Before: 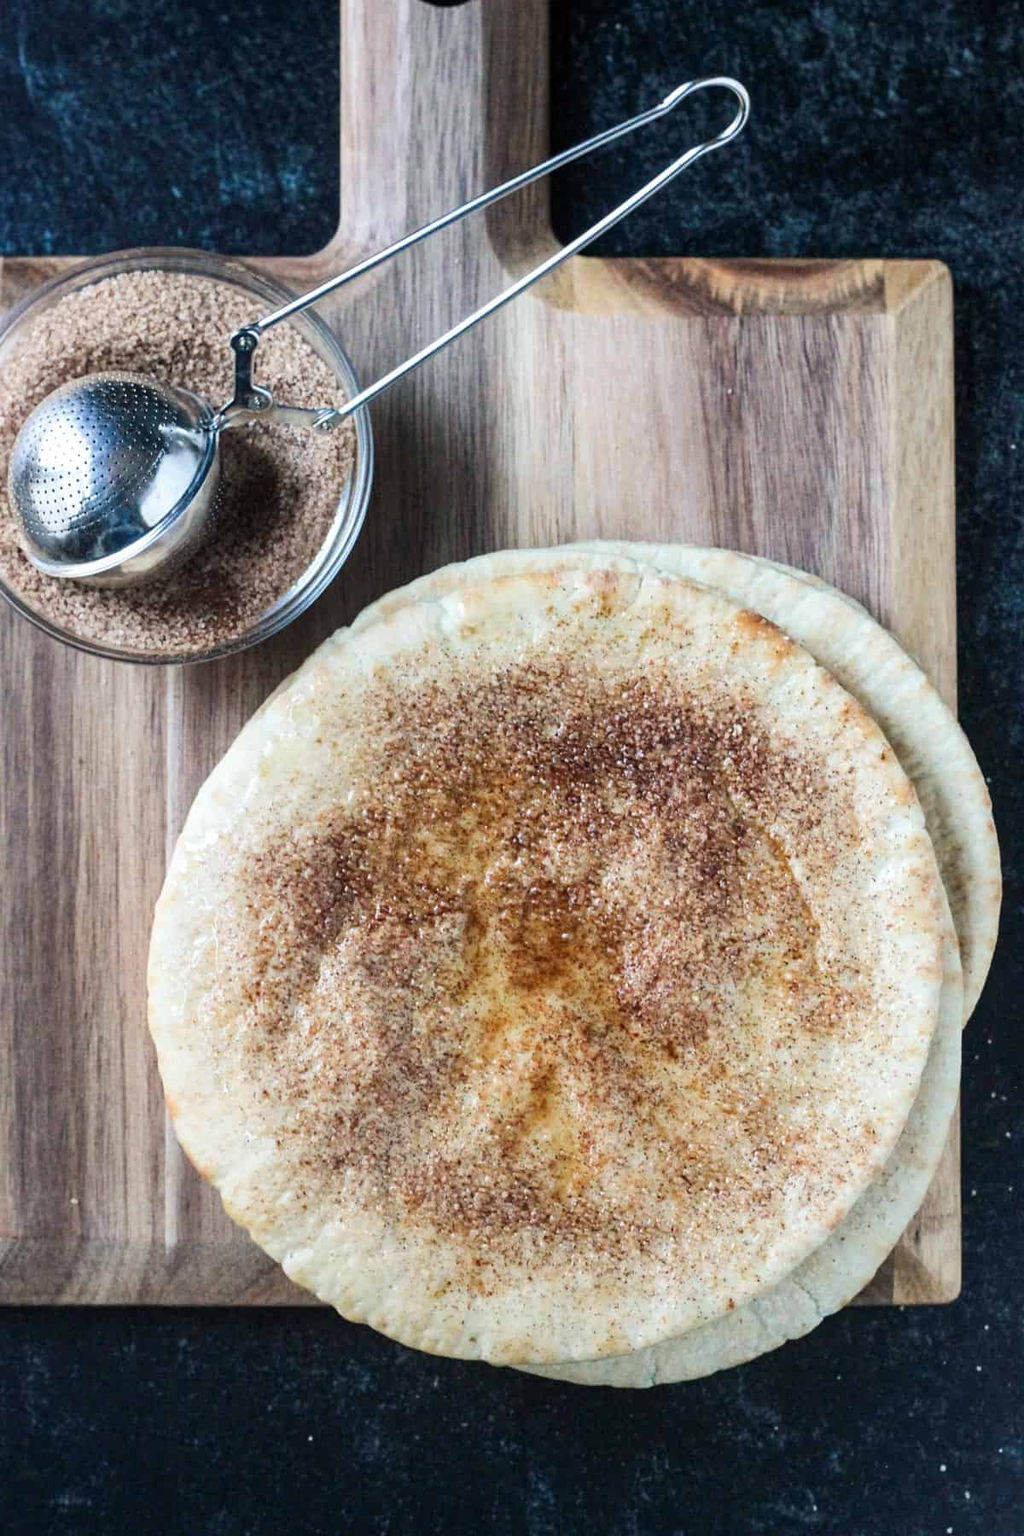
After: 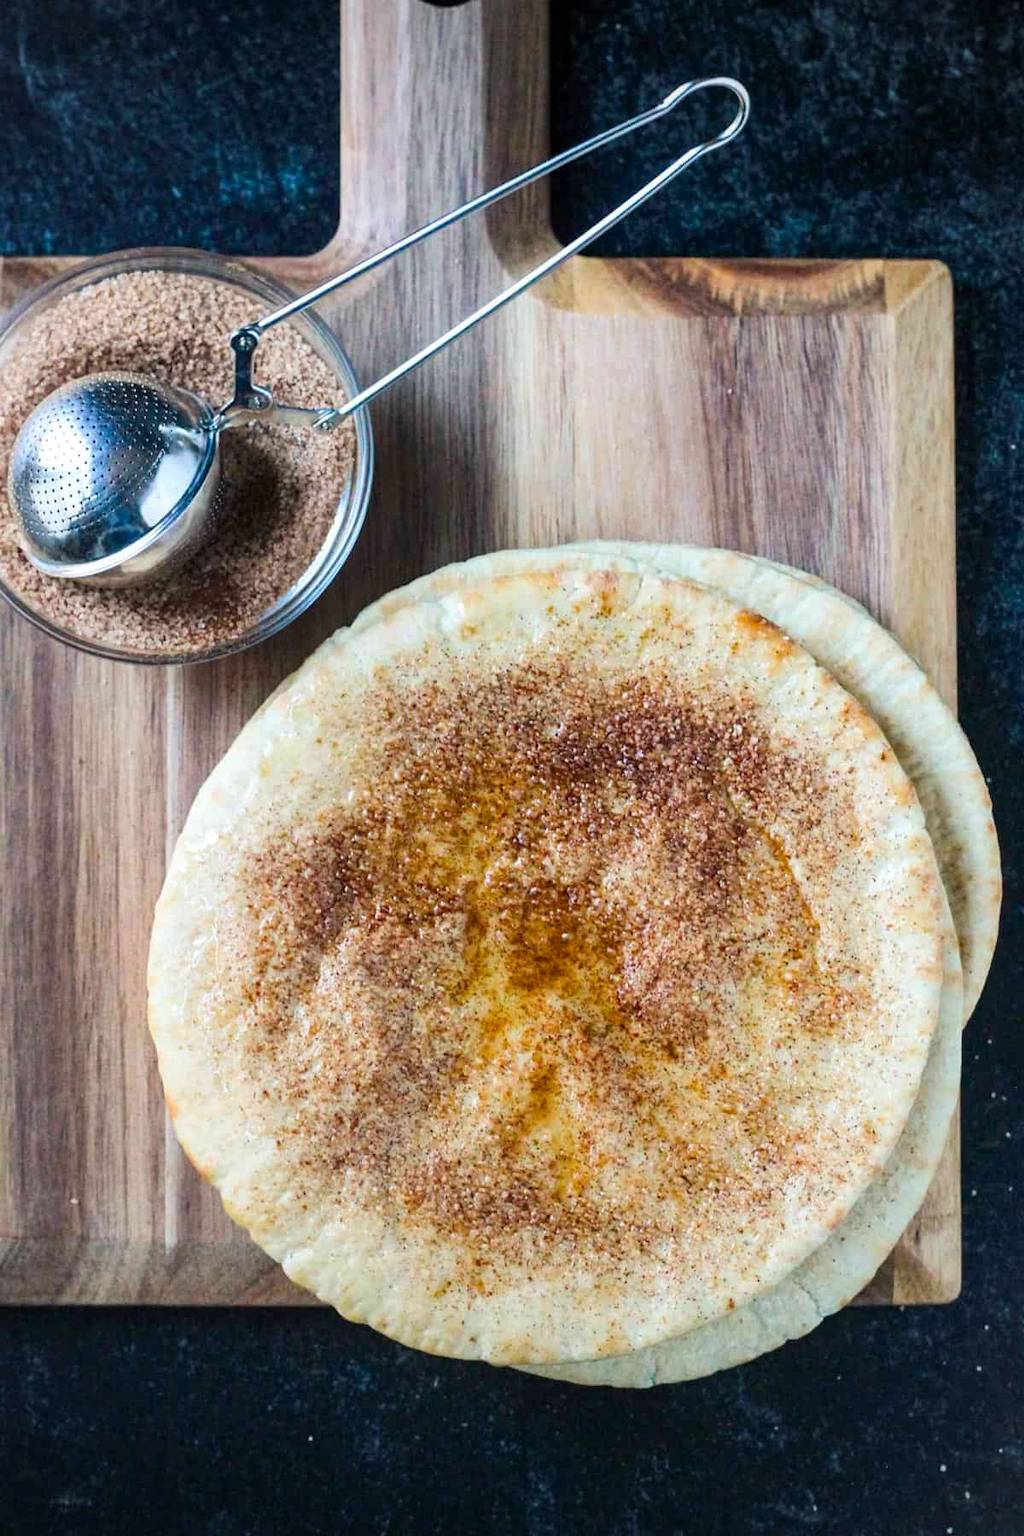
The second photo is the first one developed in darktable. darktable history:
color balance rgb: perceptual saturation grading › global saturation 30%, global vibrance 20%
vignetting: on, module defaults
